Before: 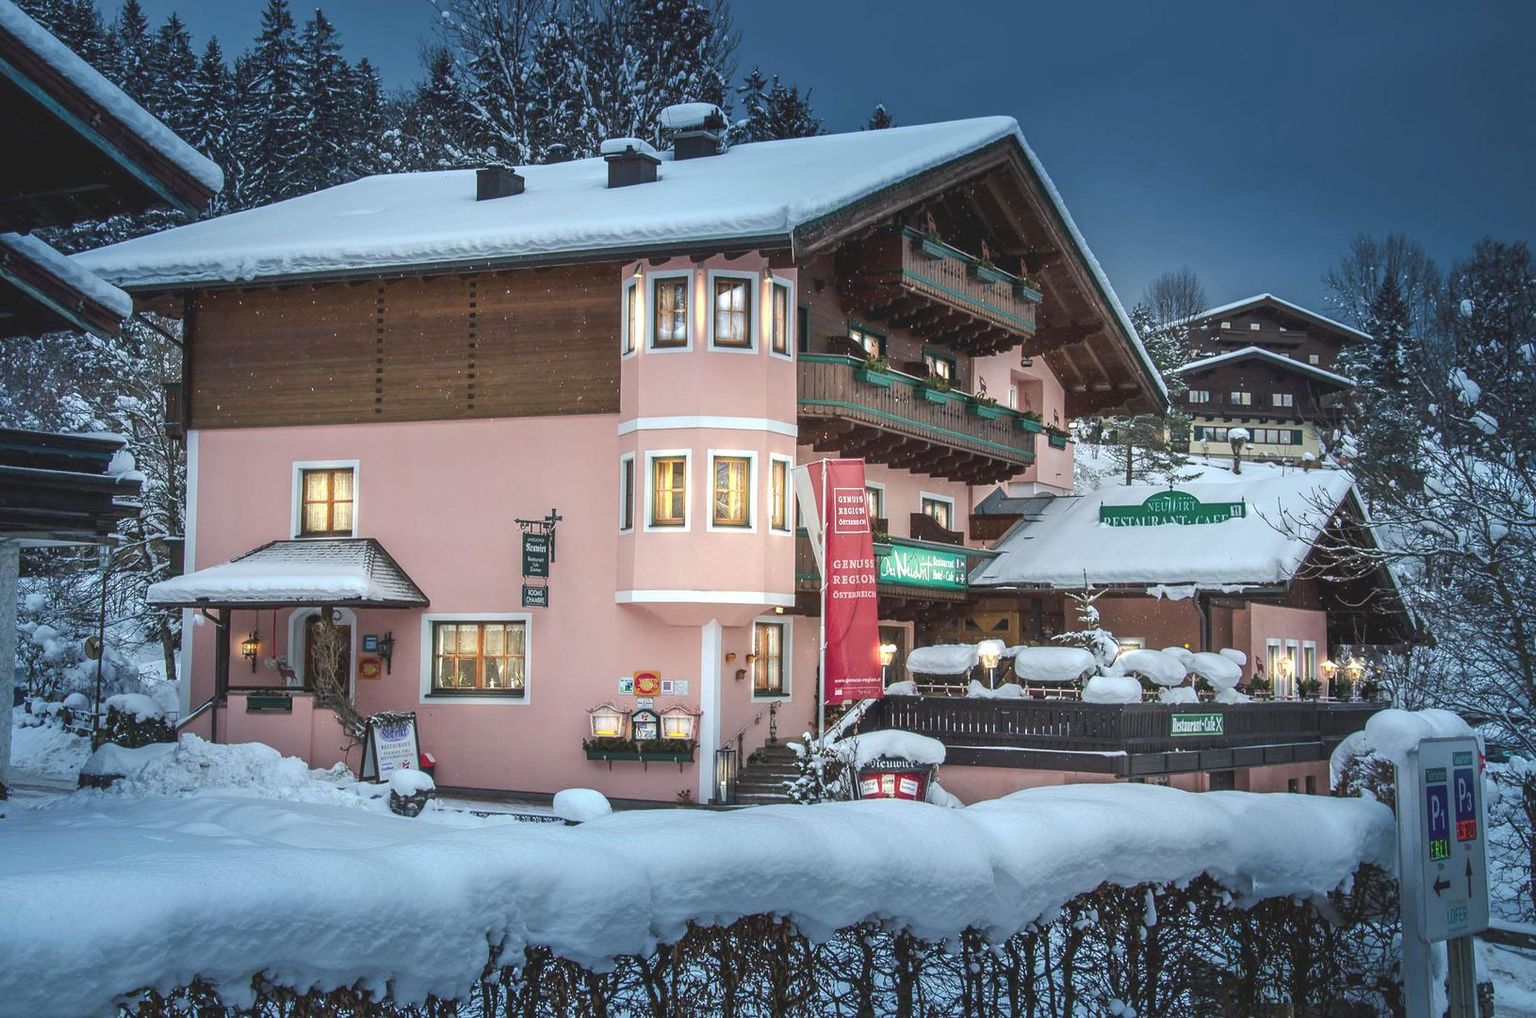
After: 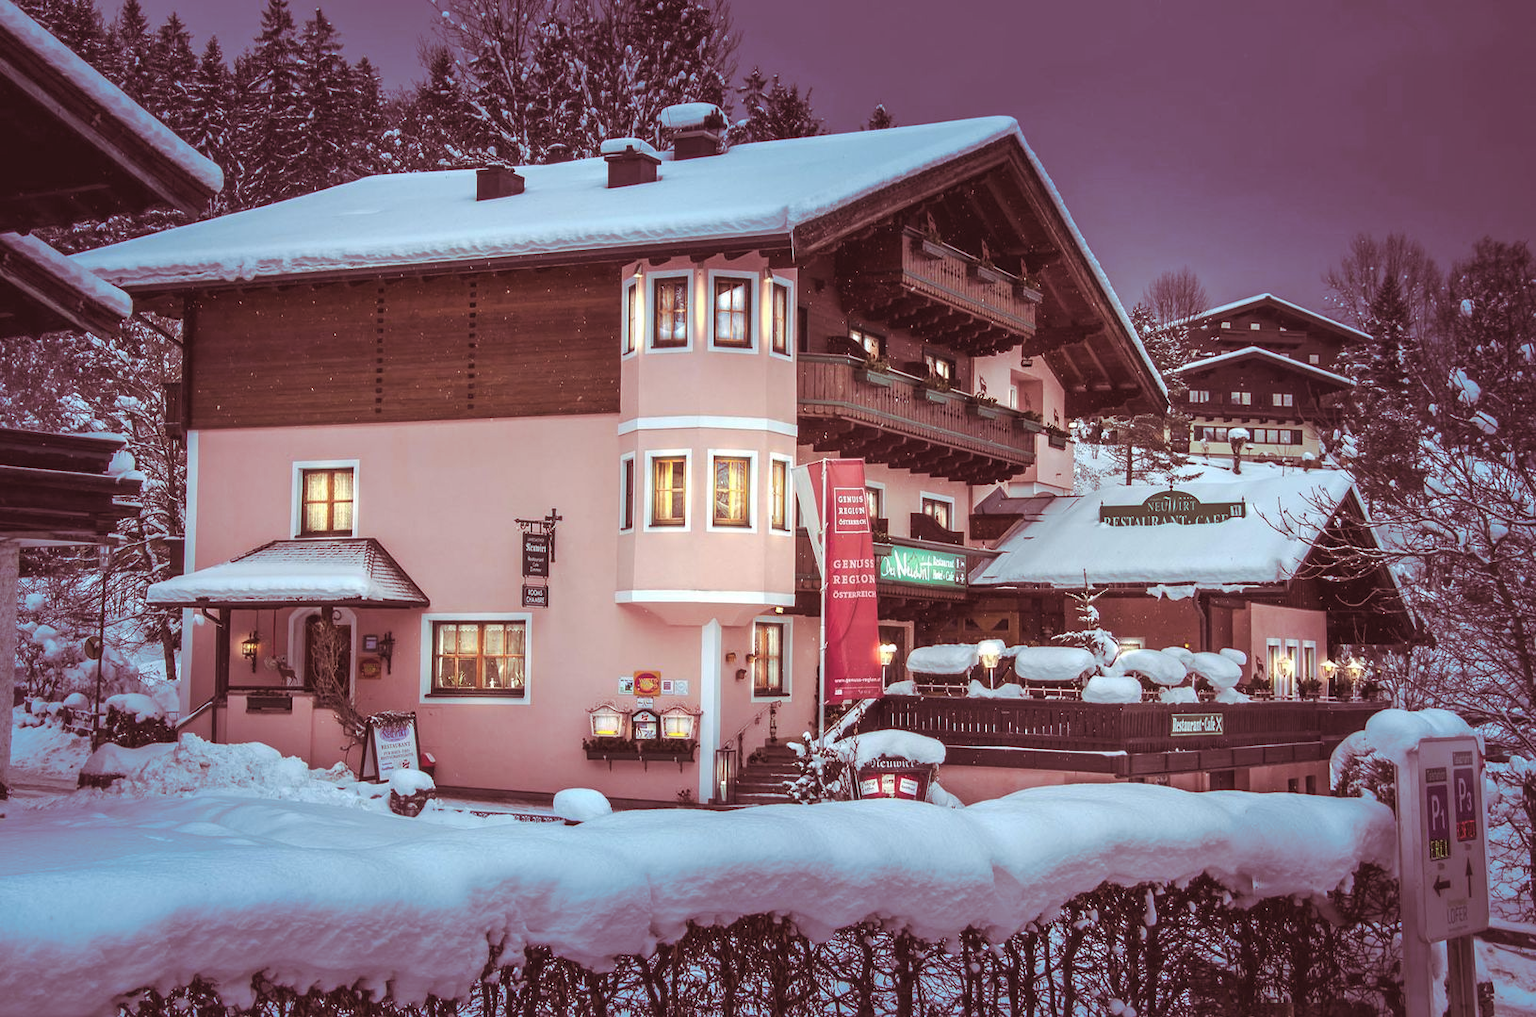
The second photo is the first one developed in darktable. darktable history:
color balance rgb: perceptual saturation grading › global saturation 20%, perceptual saturation grading › highlights -25%, perceptual saturation grading › shadows 50%
split-toning: highlights › hue 187.2°, highlights › saturation 0.83, balance -68.05, compress 56.43%
